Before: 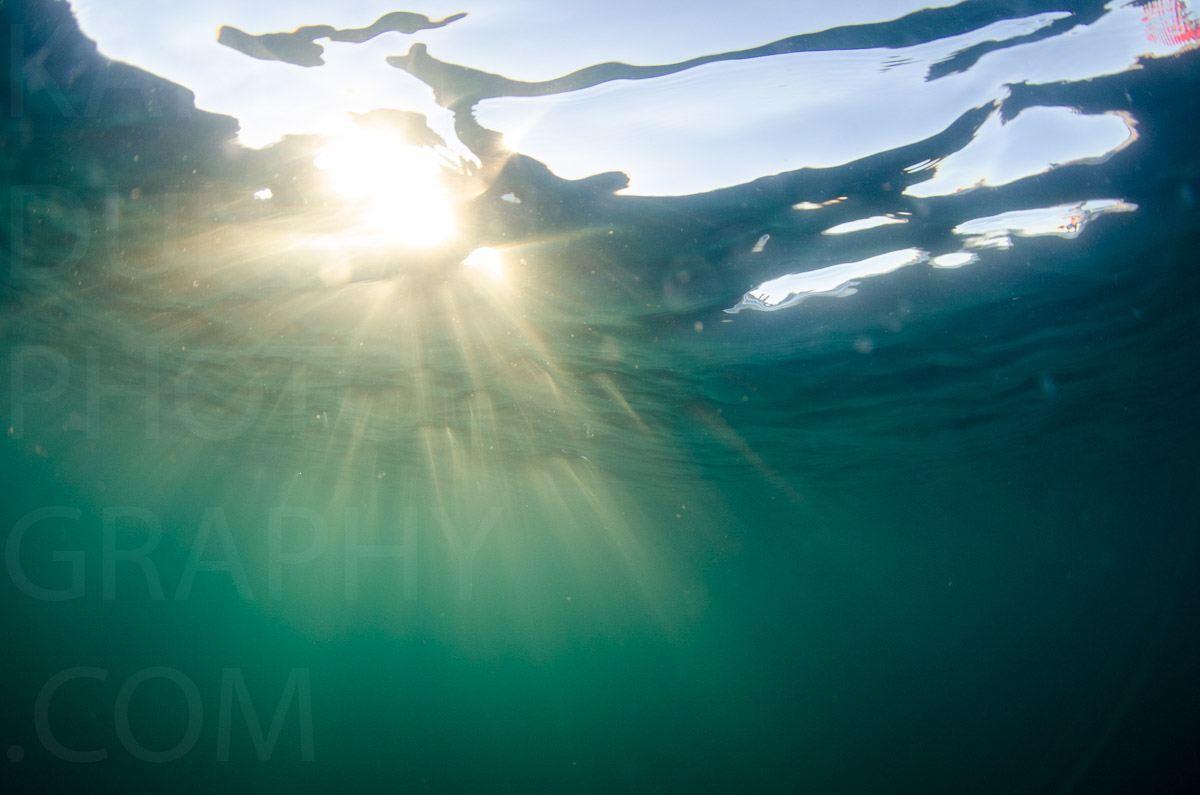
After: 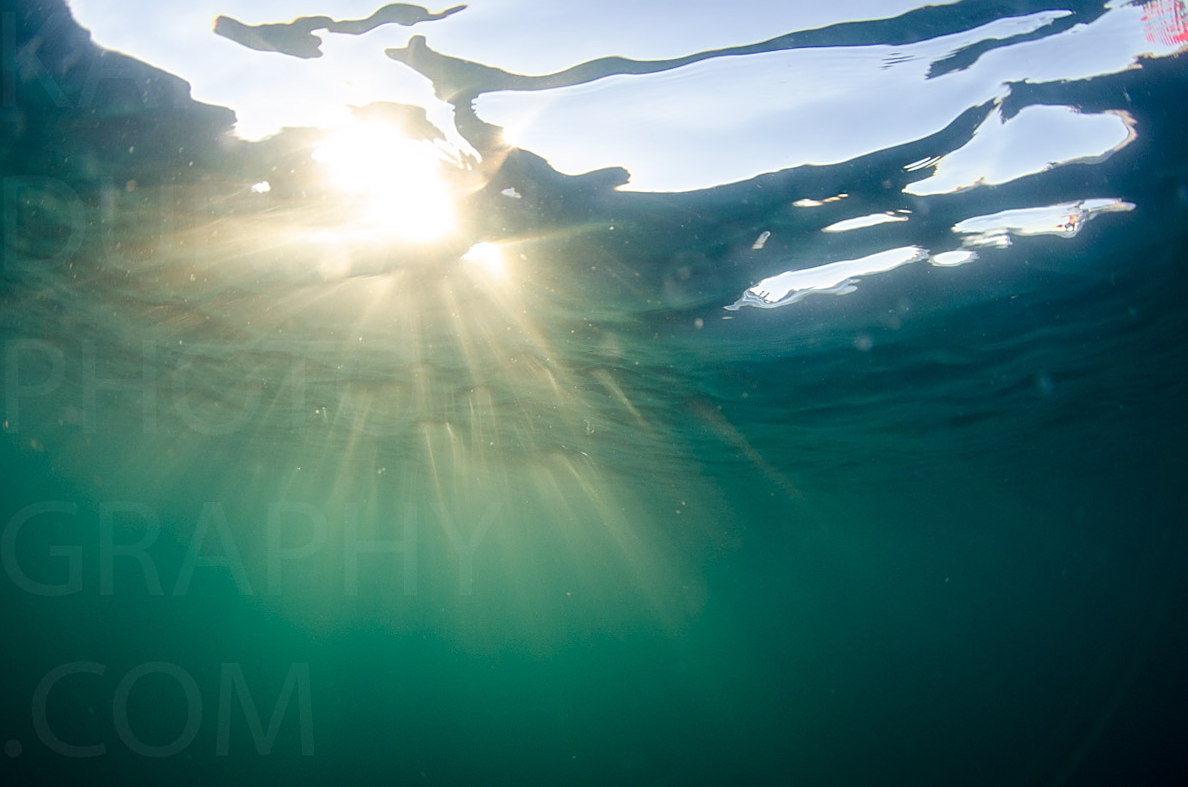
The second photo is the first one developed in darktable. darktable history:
sharpen: on, module defaults
rotate and perspective: rotation 0.174°, lens shift (vertical) 0.013, lens shift (horizontal) 0.019, shear 0.001, automatic cropping original format, crop left 0.007, crop right 0.991, crop top 0.016, crop bottom 0.997
